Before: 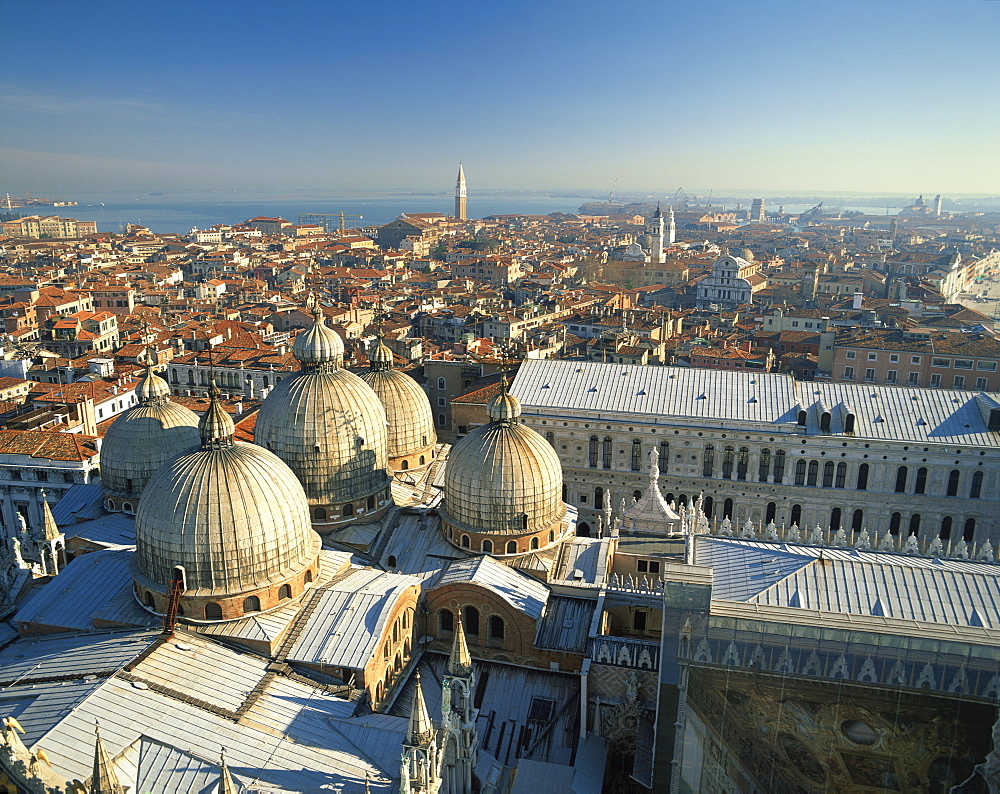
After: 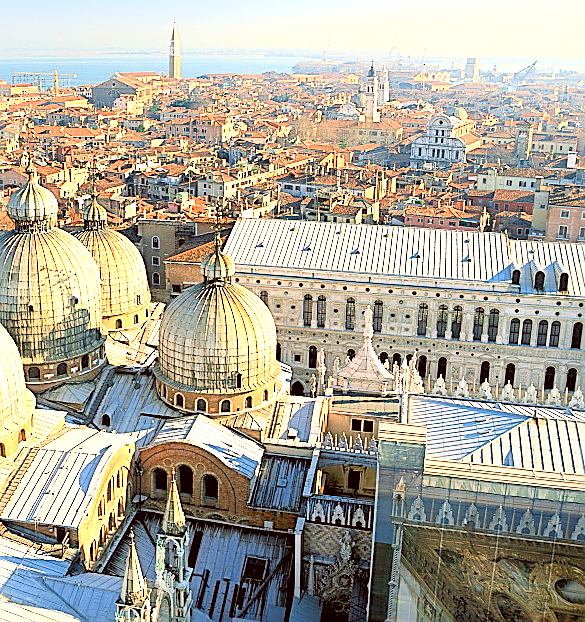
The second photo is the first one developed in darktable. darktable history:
color correction: highlights a* 6.07, highlights b* 8.11, shadows a* 6.64, shadows b* 7.04, saturation 0.885
exposure: black level correction 0, exposure 0.695 EV, compensate exposure bias true, compensate highlight preservation false
contrast brightness saturation: contrast 0.24, brightness 0.091
sharpen: on, module defaults
crop and rotate: left 28.687%, top 17.877%, right 12.782%, bottom 3.724%
levels: levels [0.072, 0.414, 0.976]
